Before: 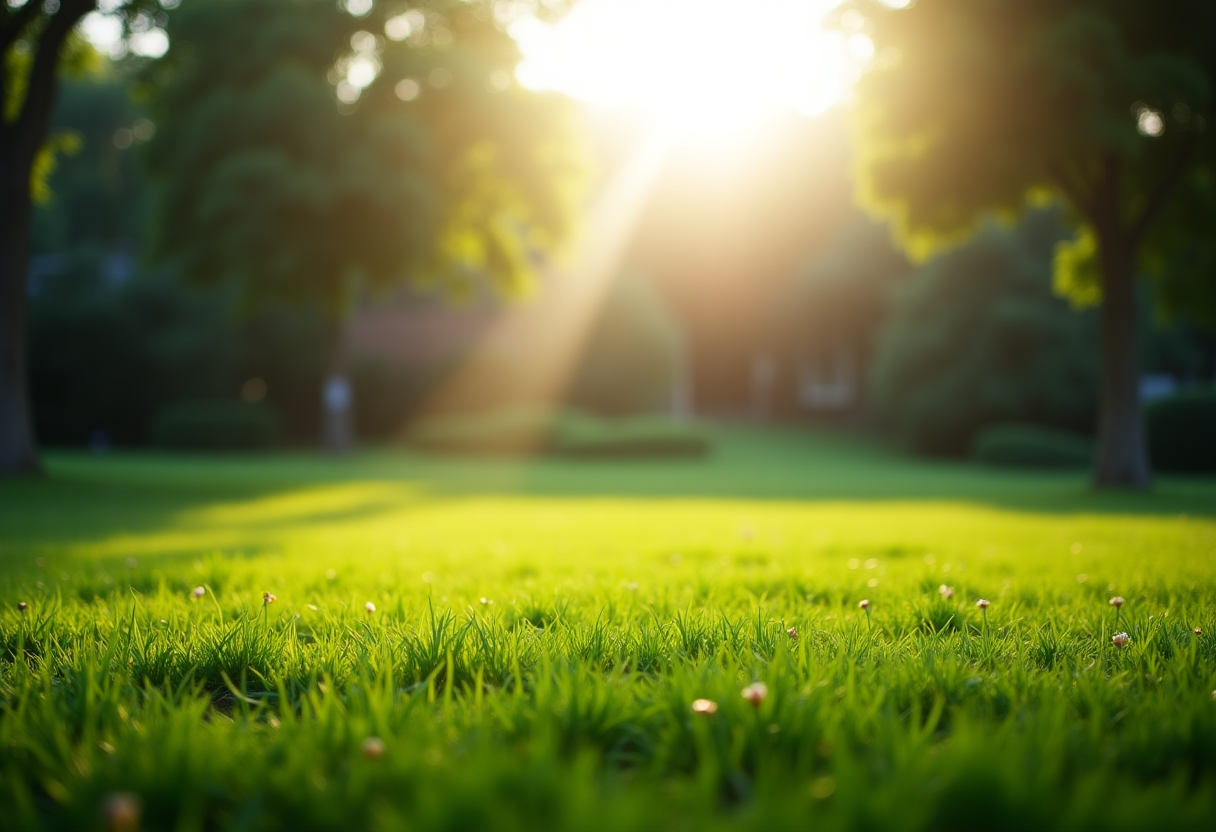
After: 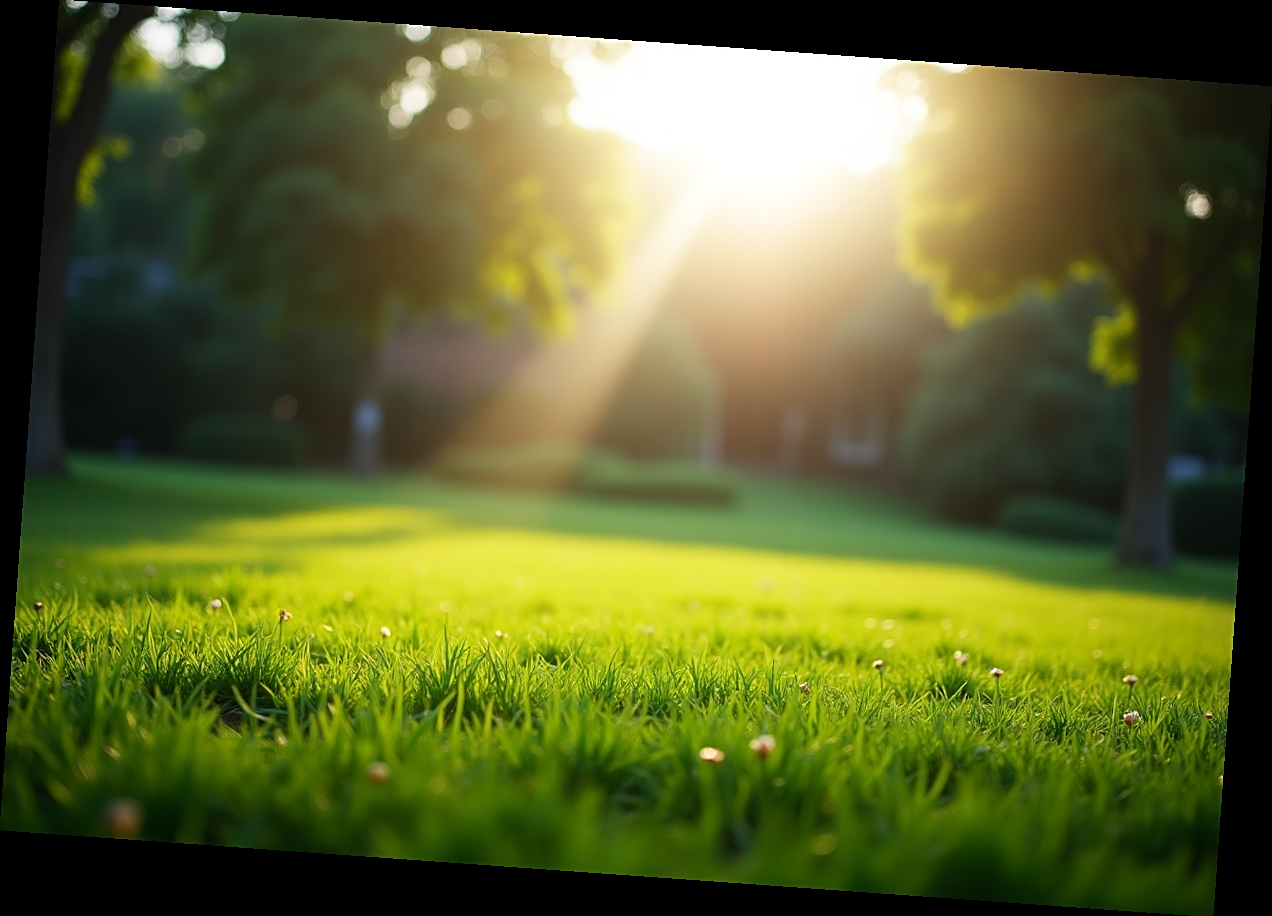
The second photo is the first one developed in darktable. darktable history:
sharpen: on, module defaults
rotate and perspective: rotation 4.1°, automatic cropping off
